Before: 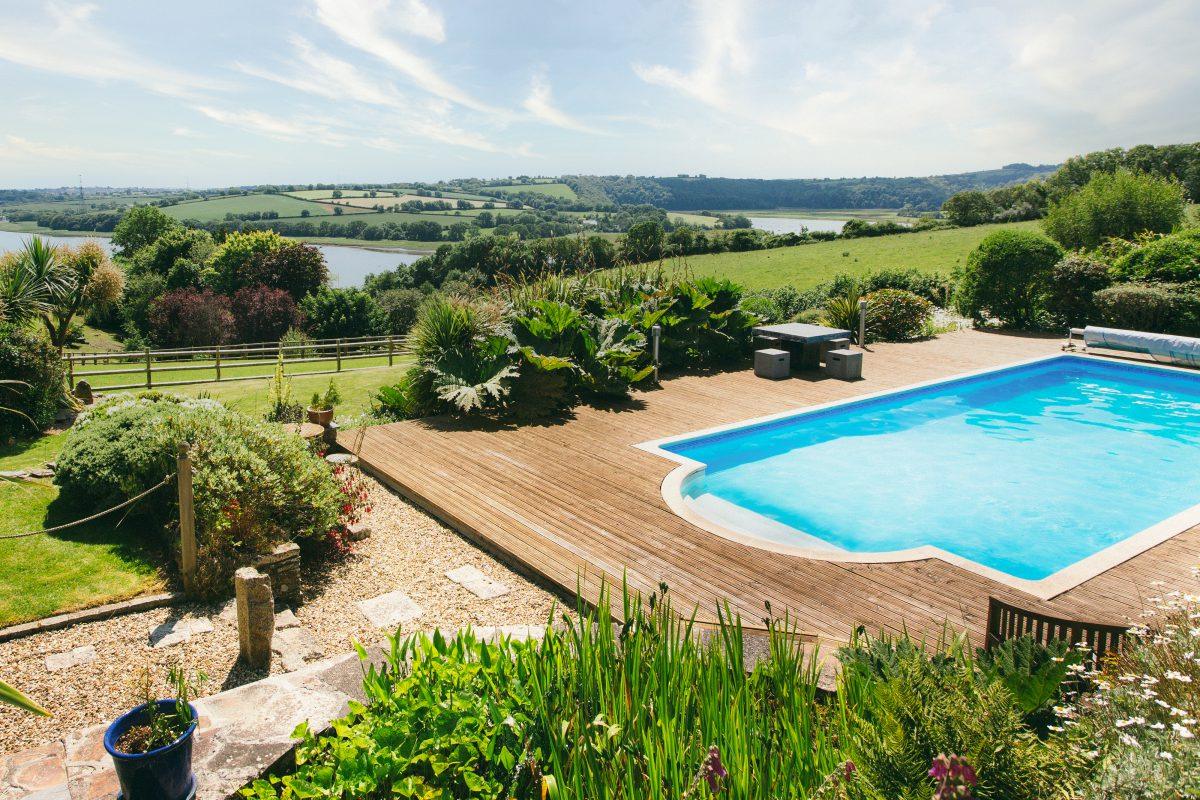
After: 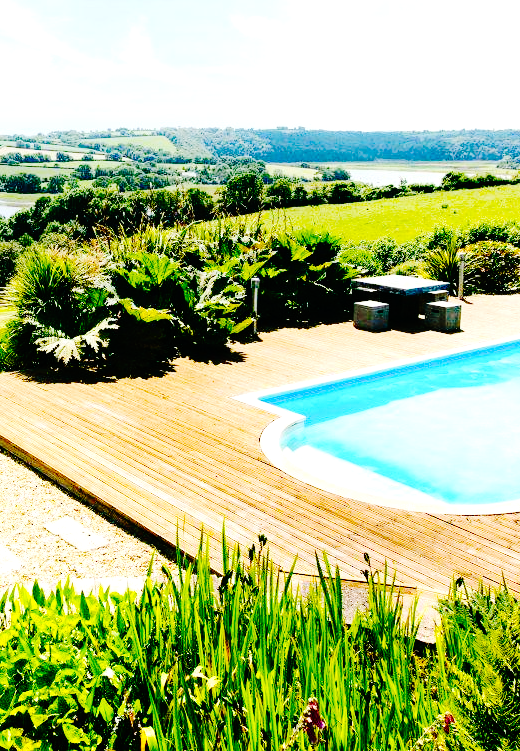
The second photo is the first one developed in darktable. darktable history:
color balance rgb: perceptual saturation grading › global saturation 25%, perceptual brilliance grading › mid-tones 10%, perceptual brilliance grading › shadows 15%, global vibrance 20%
base curve: curves: ch0 [(0, 0) (0.036, 0.01) (0.123, 0.254) (0.258, 0.504) (0.507, 0.748) (1, 1)], preserve colors none
crop: left 33.452%, top 6.025%, right 23.155%
tone equalizer: -8 EV -0.75 EV, -7 EV -0.7 EV, -6 EV -0.6 EV, -5 EV -0.4 EV, -3 EV 0.4 EV, -2 EV 0.6 EV, -1 EV 0.7 EV, +0 EV 0.75 EV, edges refinement/feathering 500, mask exposure compensation -1.57 EV, preserve details no
